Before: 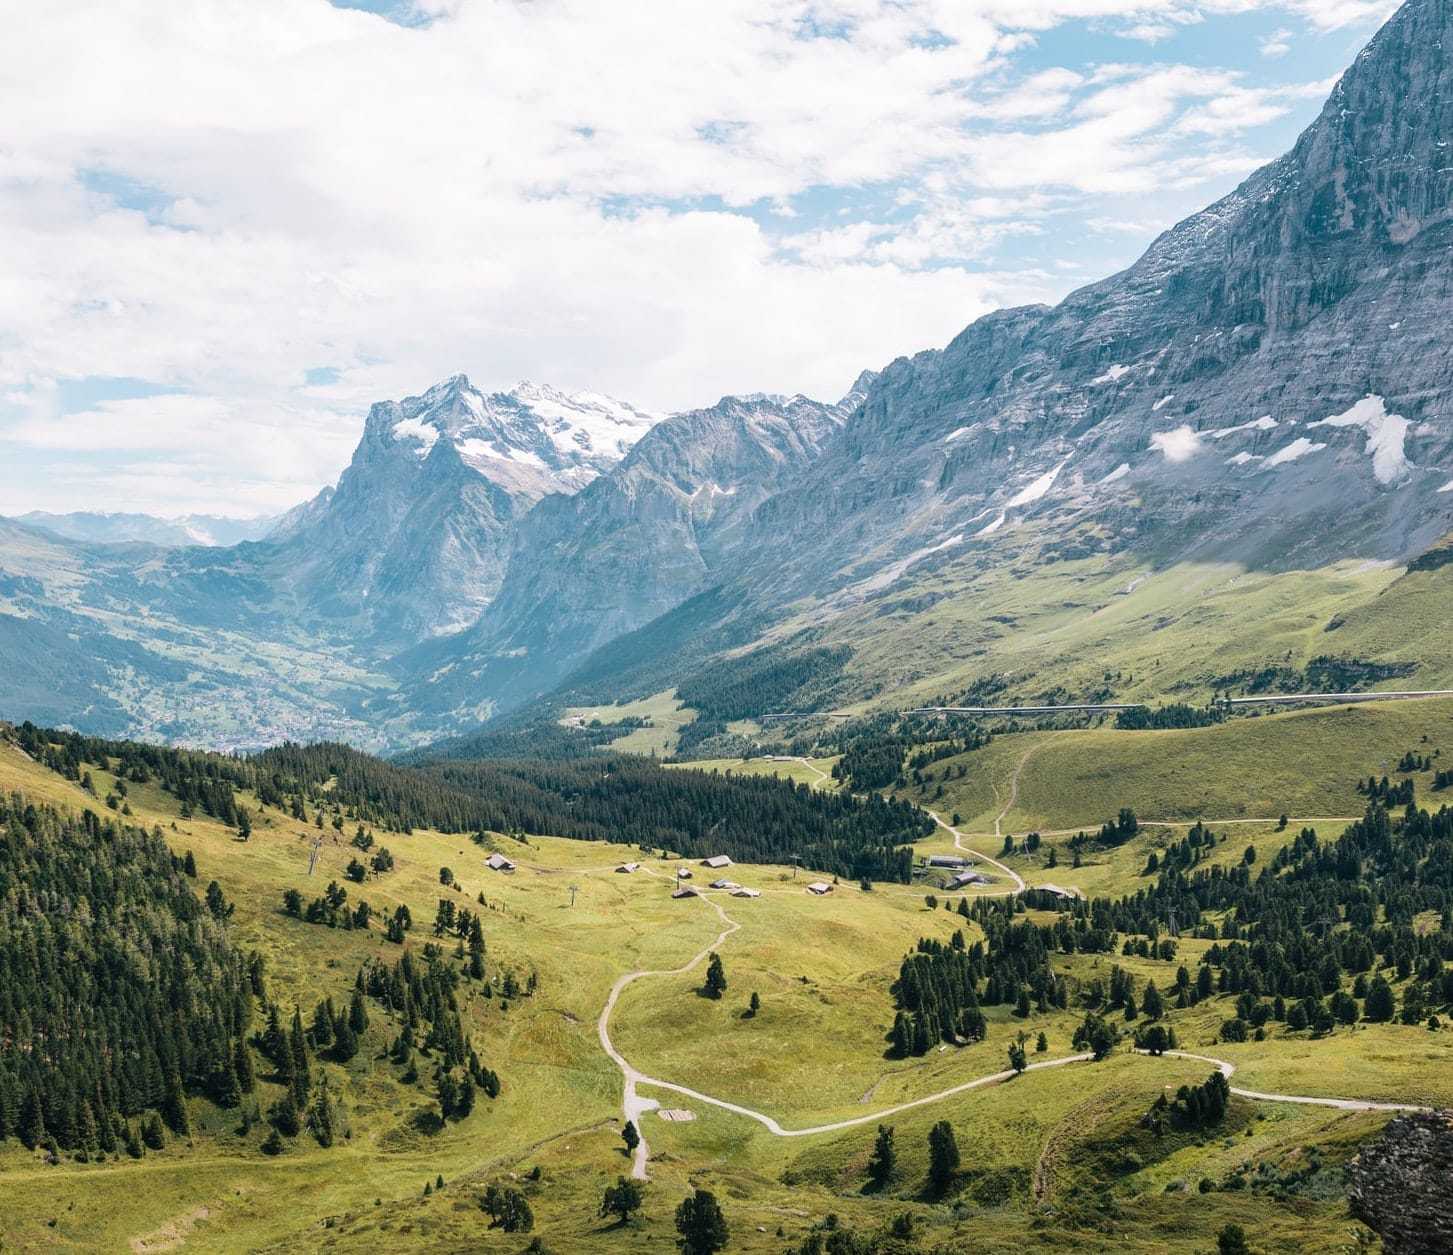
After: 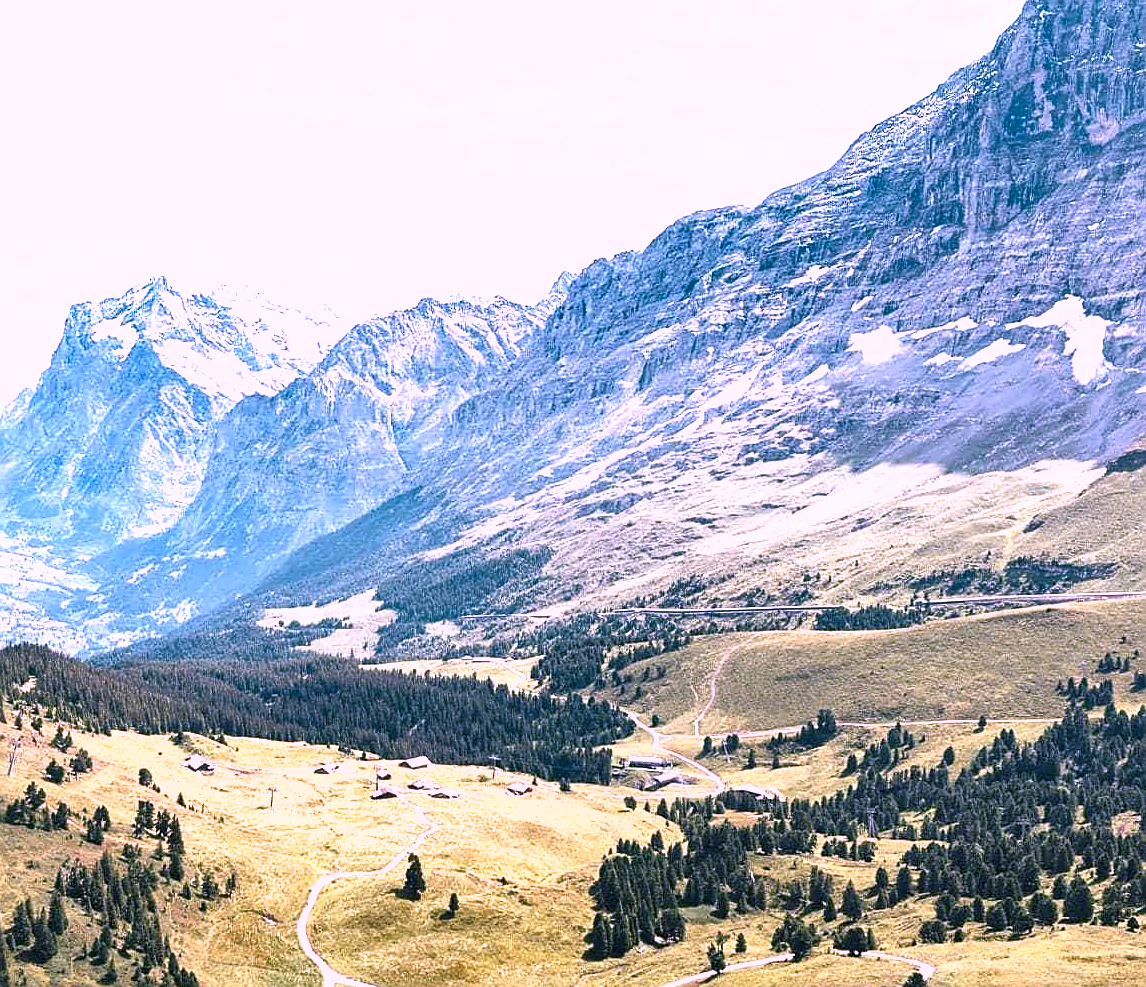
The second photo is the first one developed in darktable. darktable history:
shadows and highlights: low approximation 0.01, soften with gaussian
sharpen: on, module defaults
tone equalizer: -8 EV -0.55 EV
exposure: exposure 1.089 EV, compensate highlight preservation false
crop and rotate: left 20.74%, top 7.912%, right 0.375%, bottom 13.378%
color correction: highlights a* 15.46, highlights b* -20.56
color balance rgb: shadows lift › chroma 1.41%, shadows lift › hue 260°, power › chroma 0.5%, power › hue 260°, highlights gain › chroma 1%, highlights gain › hue 27°, saturation formula JzAzBz (2021)
white balance: red 0.98, blue 1.034
